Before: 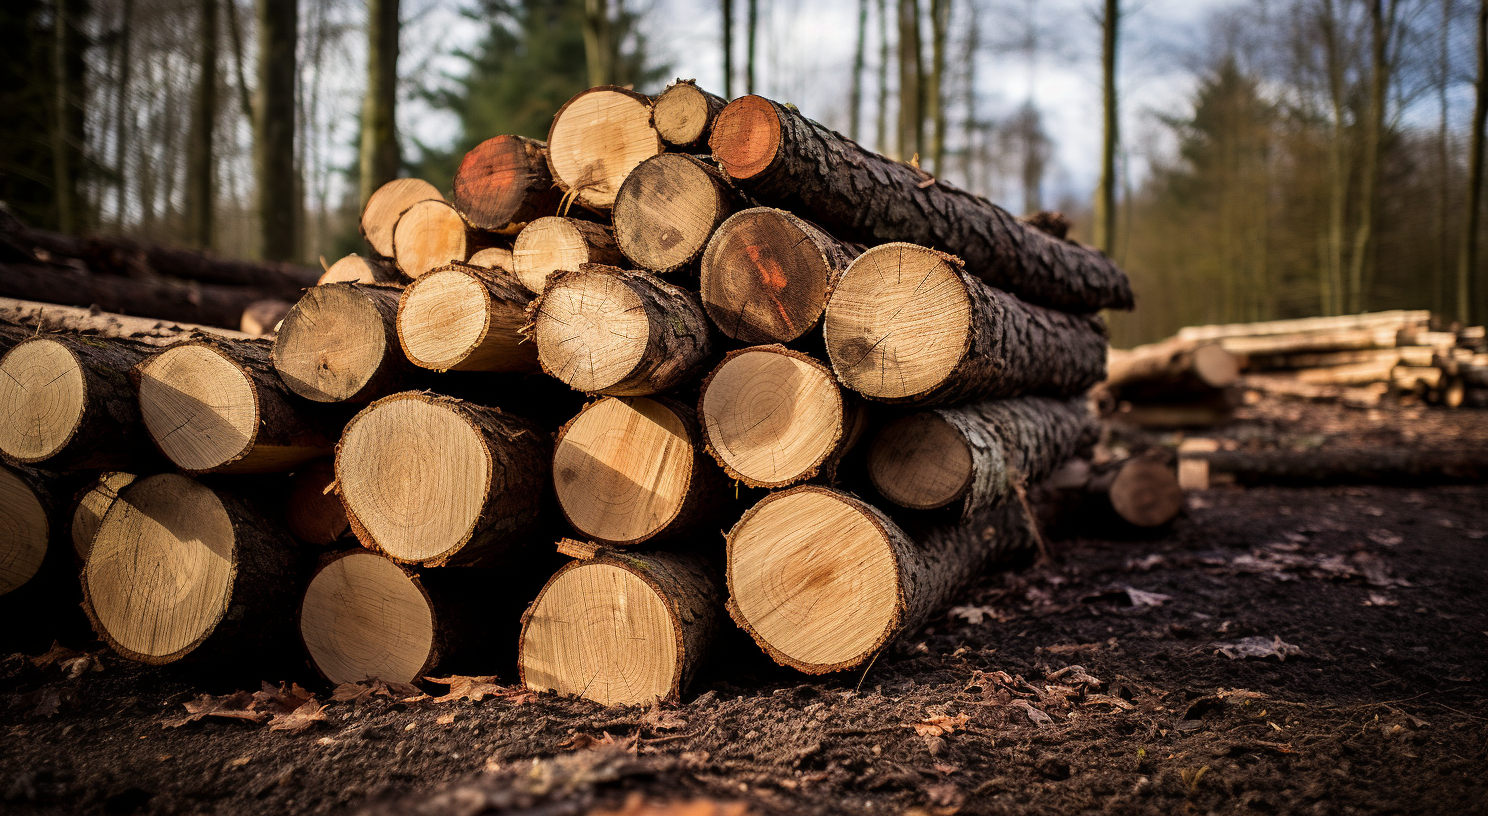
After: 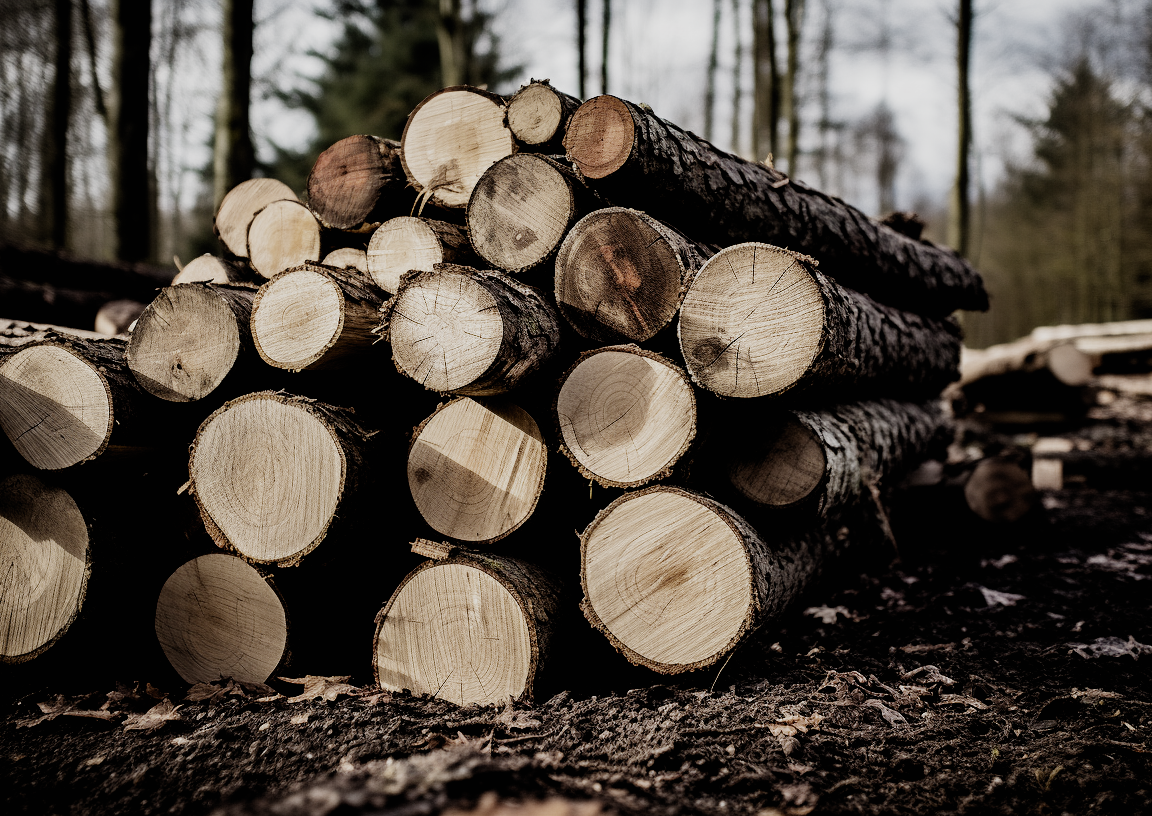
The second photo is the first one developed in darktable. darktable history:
crop: left 9.863%, right 12.699%
filmic rgb: black relative exposure -5.14 EV, white relative exposure 3.96 EV, hardness 2.89, contrast 1.297, highlights saturation mix -30.61%, preserve chrominance no, color science v5 (2021)
